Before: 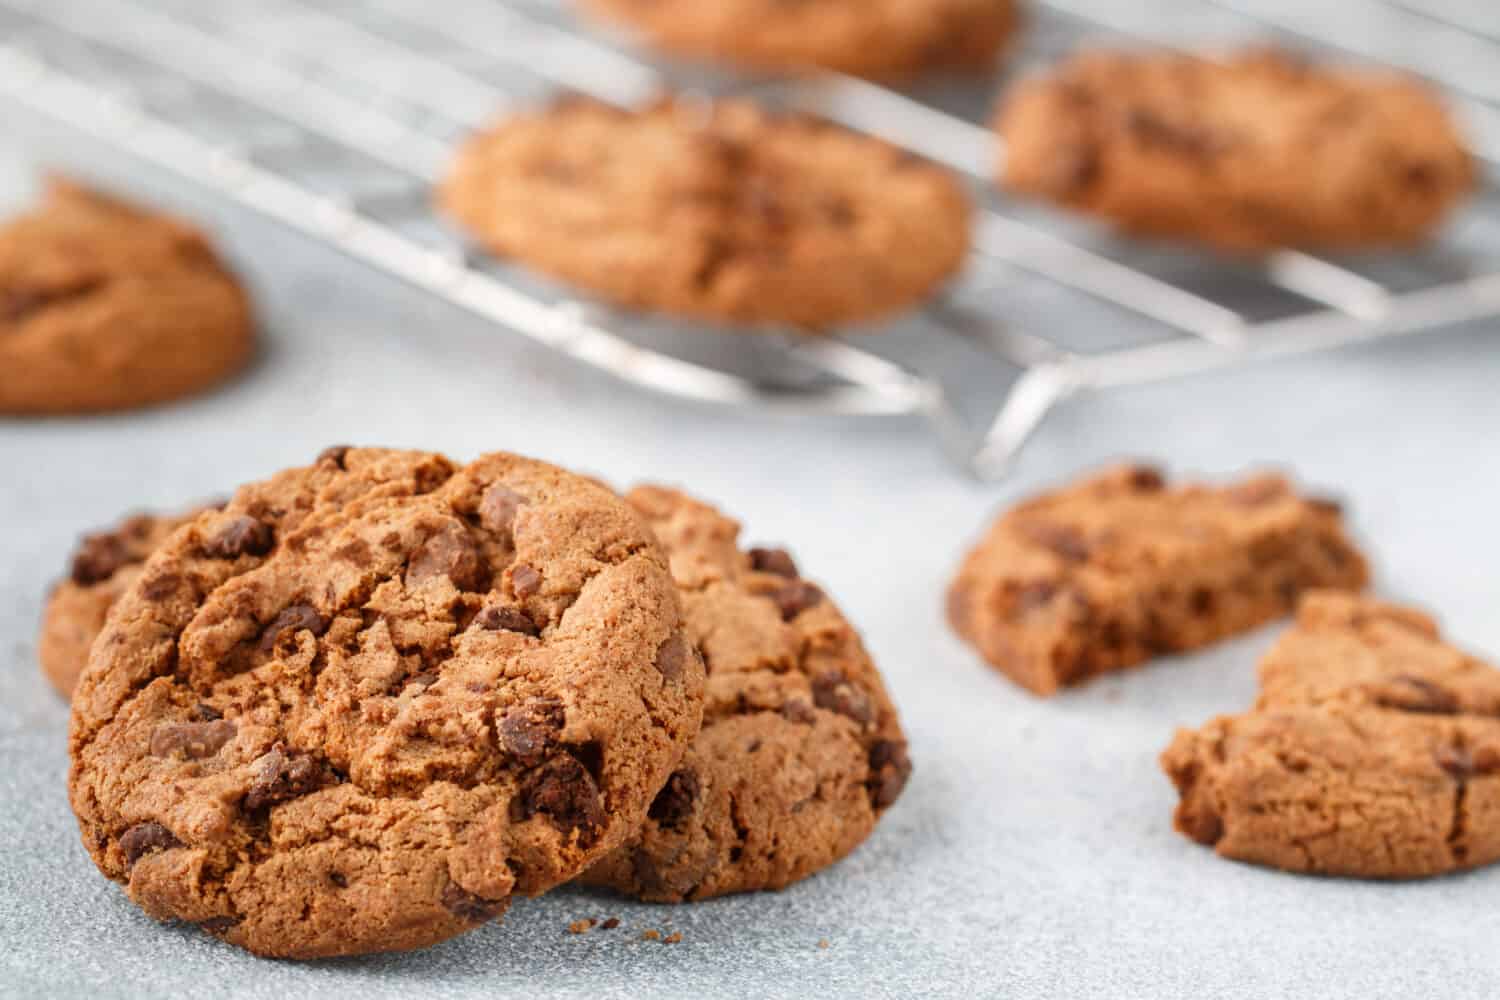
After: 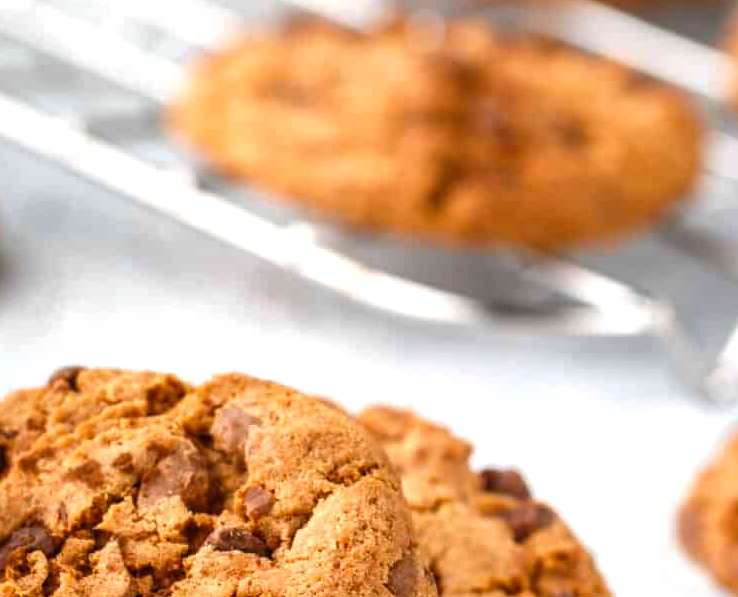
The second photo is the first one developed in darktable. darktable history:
crop: left 17.906%, top 7.901%, right 32.849%, bottom 32.304%
shadows and highlights: shadows 25.37, highlights -25.33
color balance rgb: shadows lift › chroma 0.763%, shadows lift › hue 114.92°, white fulcrum 0.071 EV, perceptual saturation grading › global saturation 9.83%, perceptual brilliance grading › highlights 11.289%, global vibrance 20%
